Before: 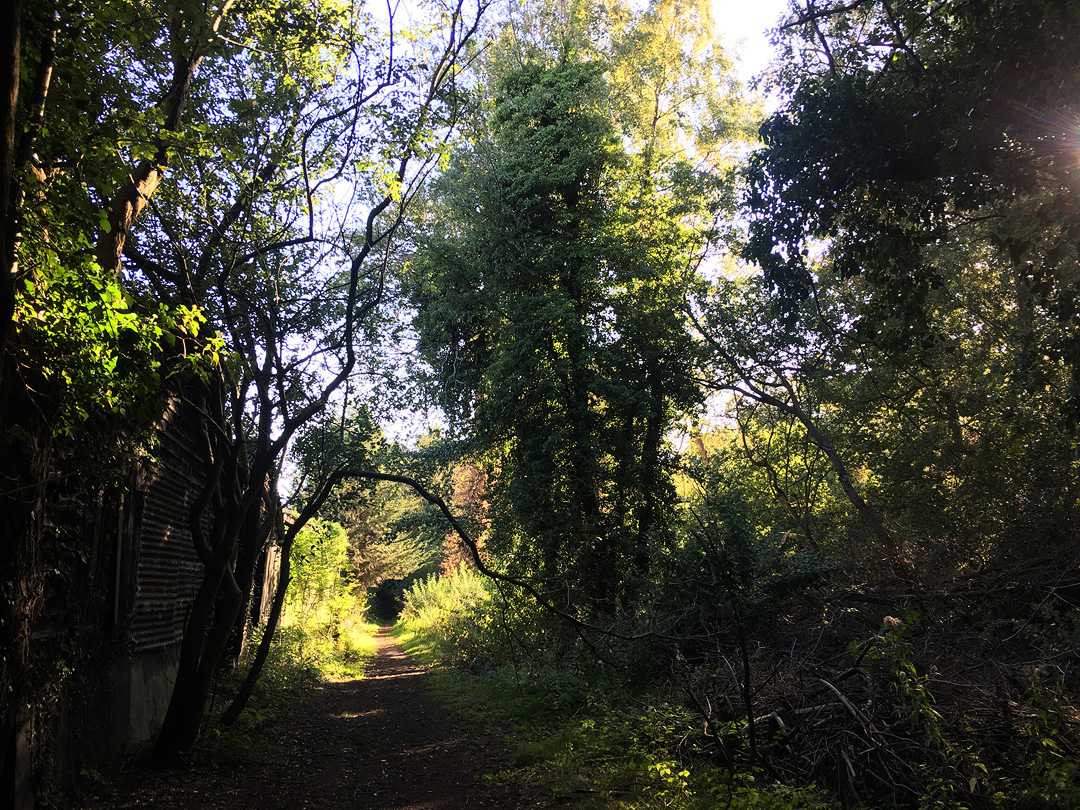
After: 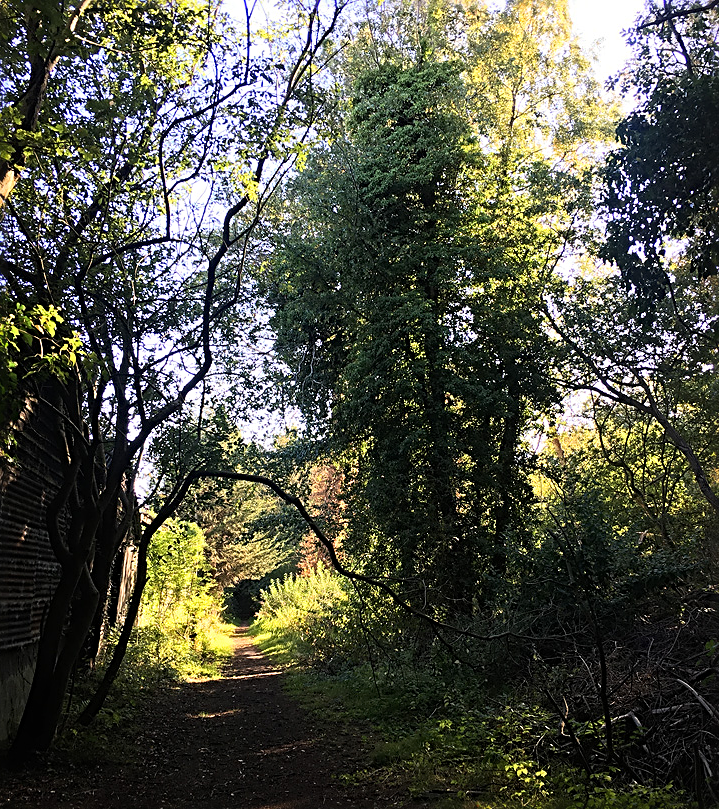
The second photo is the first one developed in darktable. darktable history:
crop and rotate: left 13.331%, right 20.055%
haze removal: adaptive false
sharpen: radius 3.072
